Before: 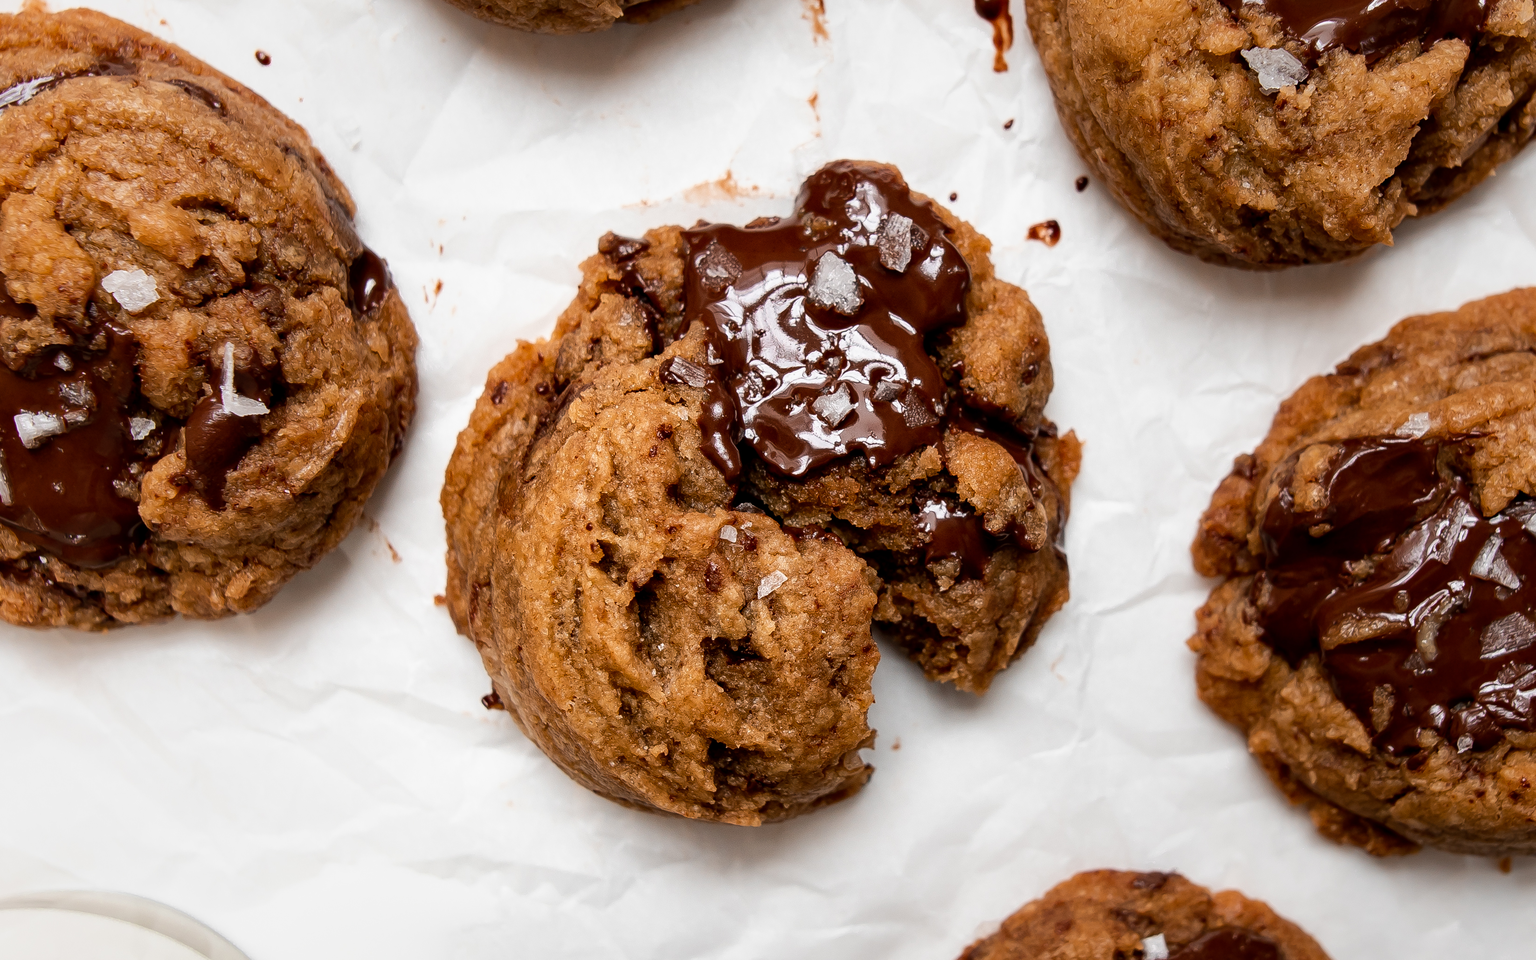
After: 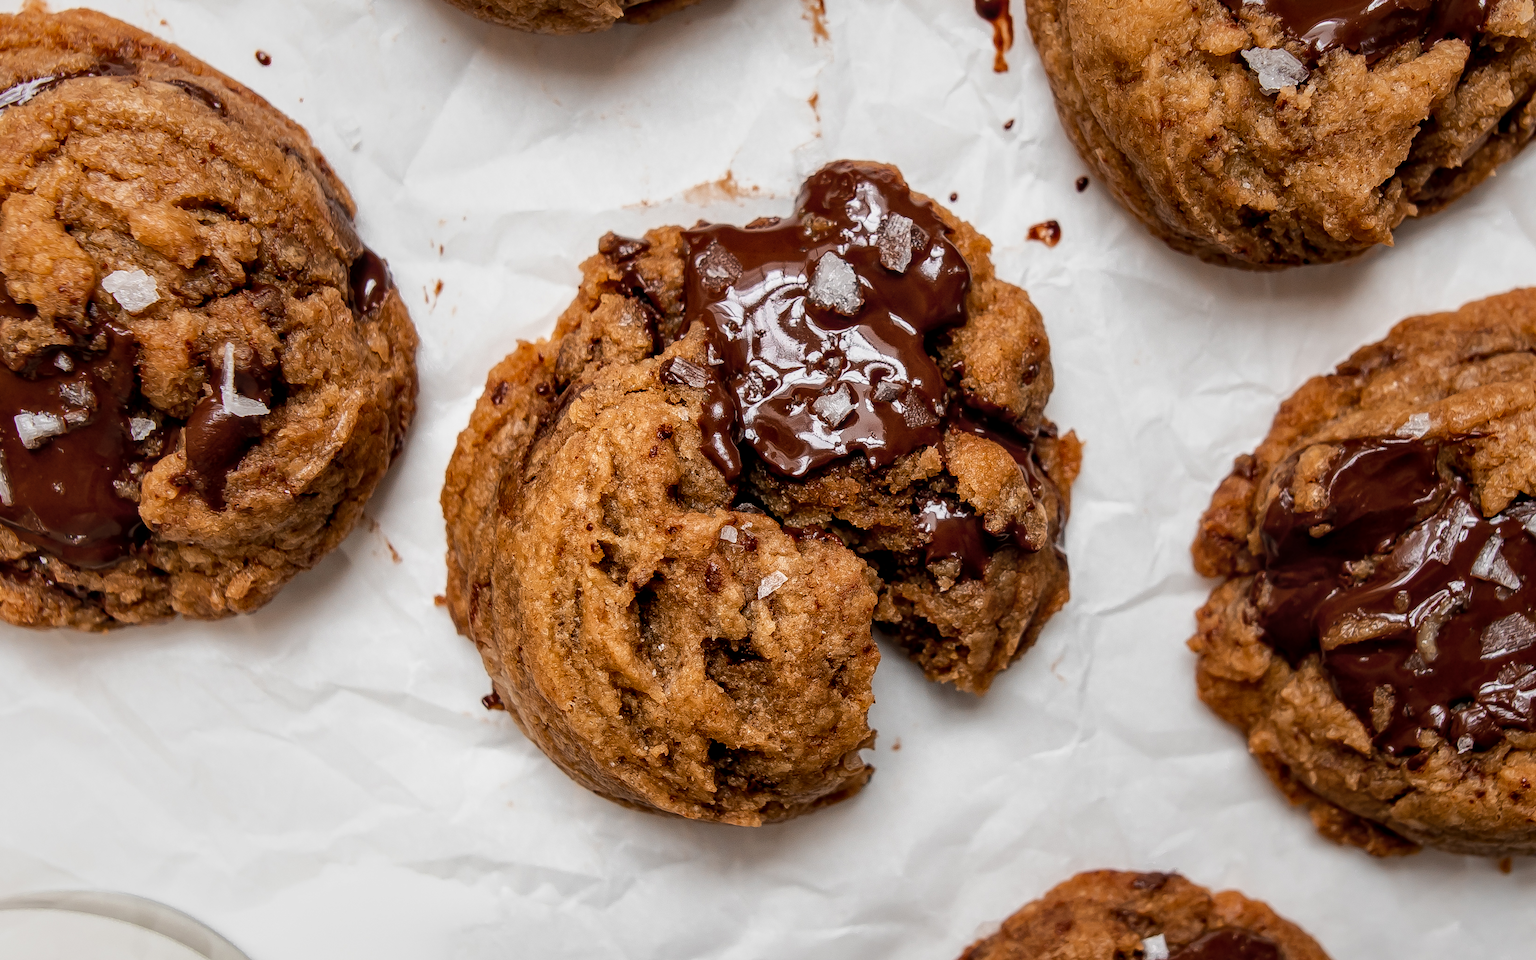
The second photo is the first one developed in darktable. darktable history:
fill light: on, module defaults
tone equalizer: on, module defaults
shadows and highlights: shadows 25, white point adjustment -3, highlights -30
local contrast: on, module defaults
